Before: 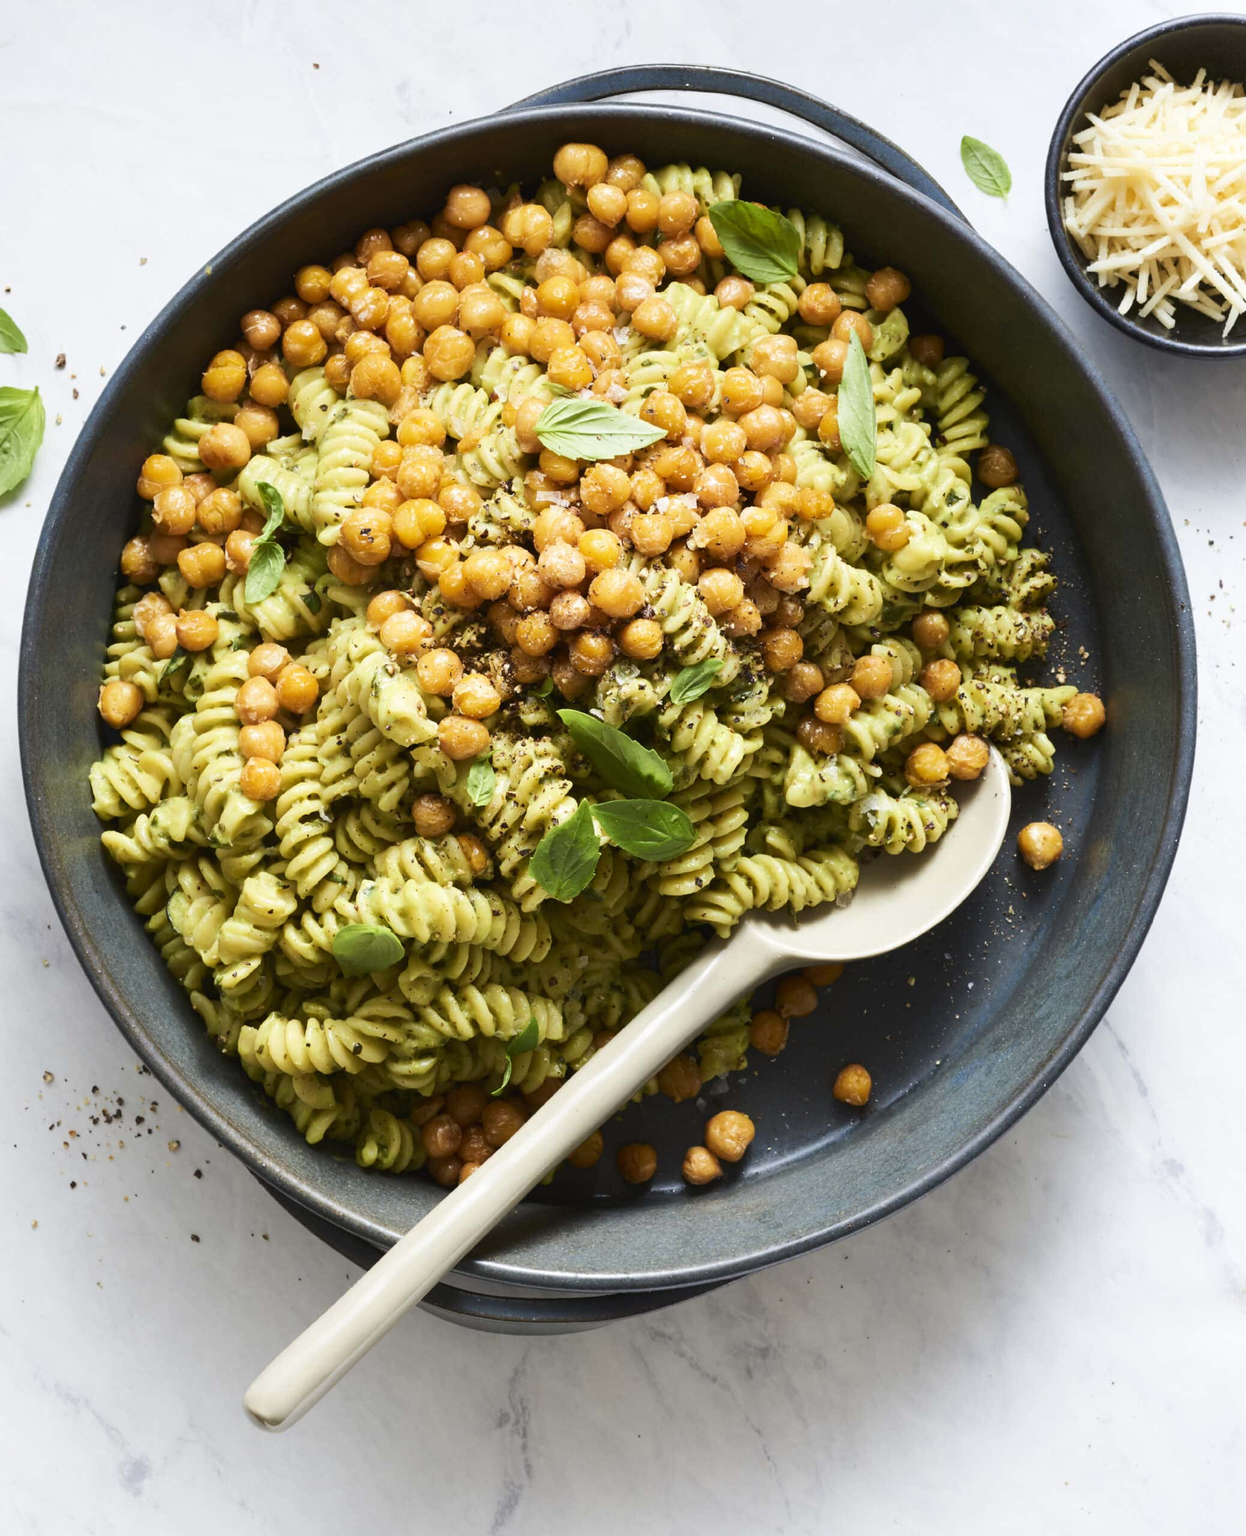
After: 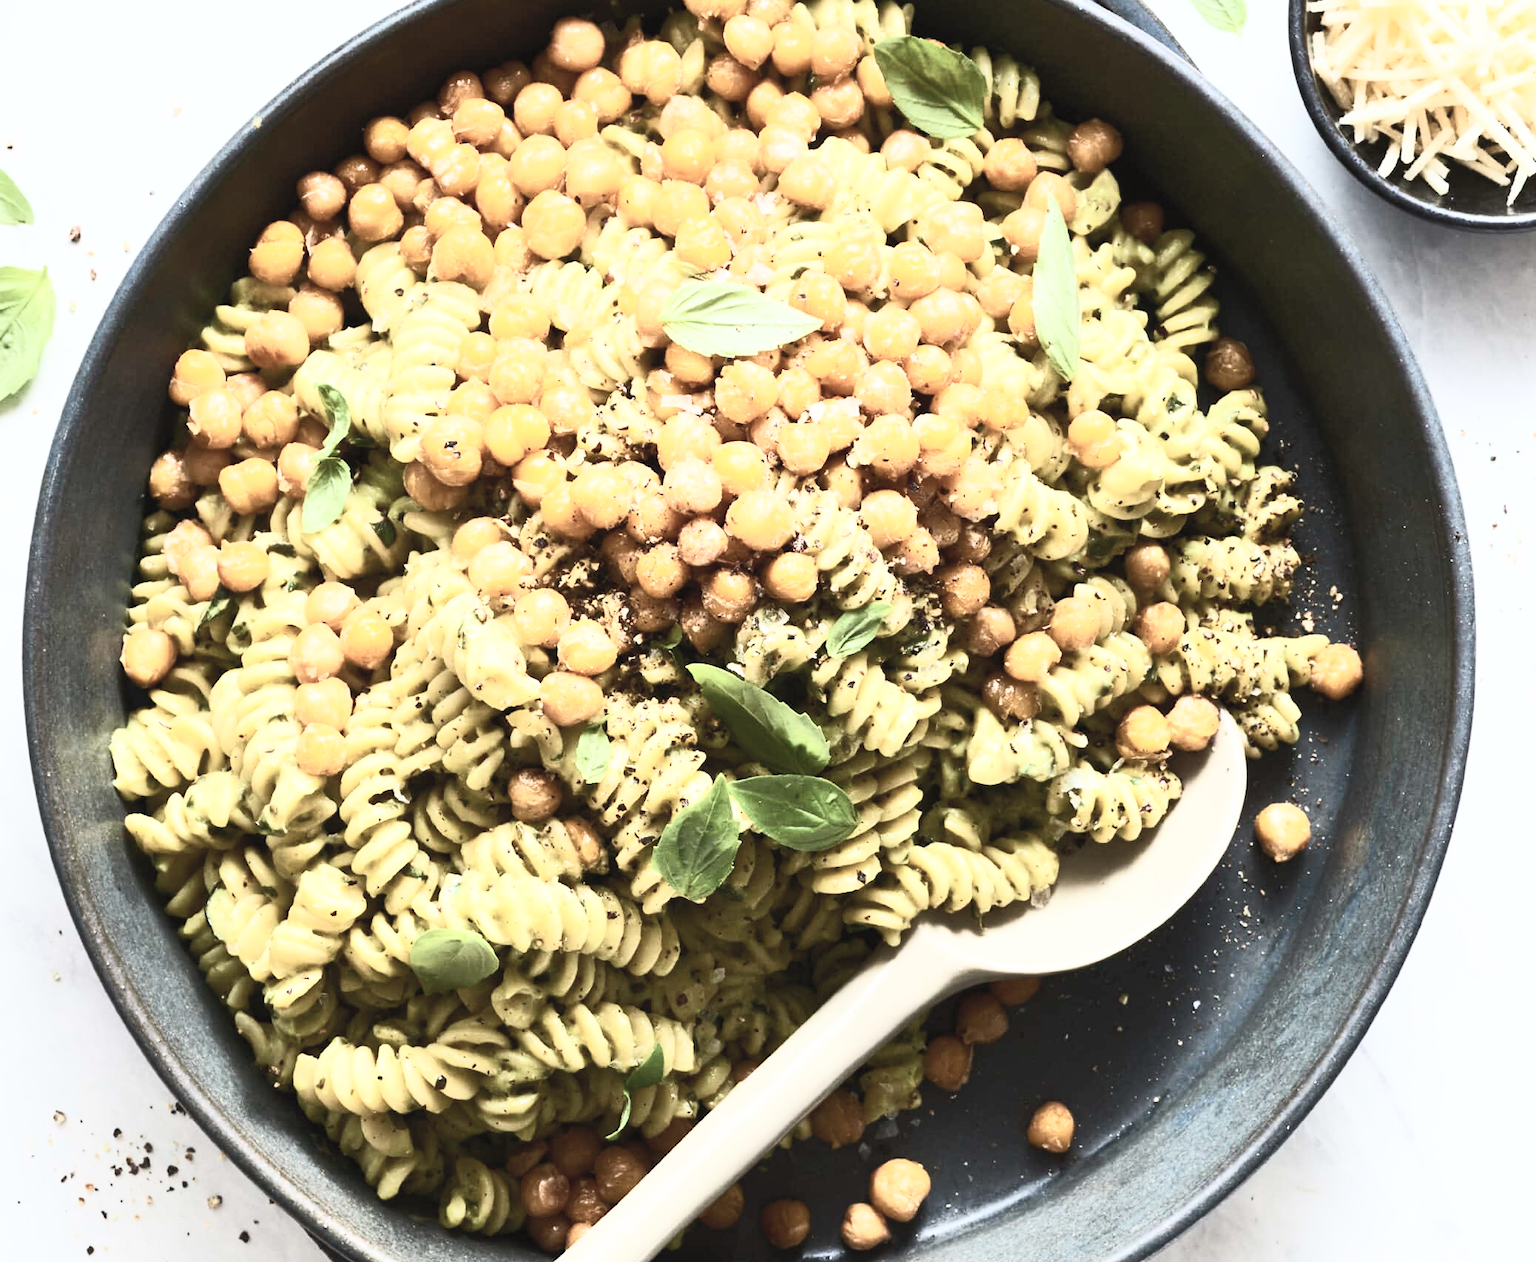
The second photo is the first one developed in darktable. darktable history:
crop: top 11.166%, bottom 22.168%
contrast brightness saturation: contrast 0.57, brightness 0.57, saturation -0.34
